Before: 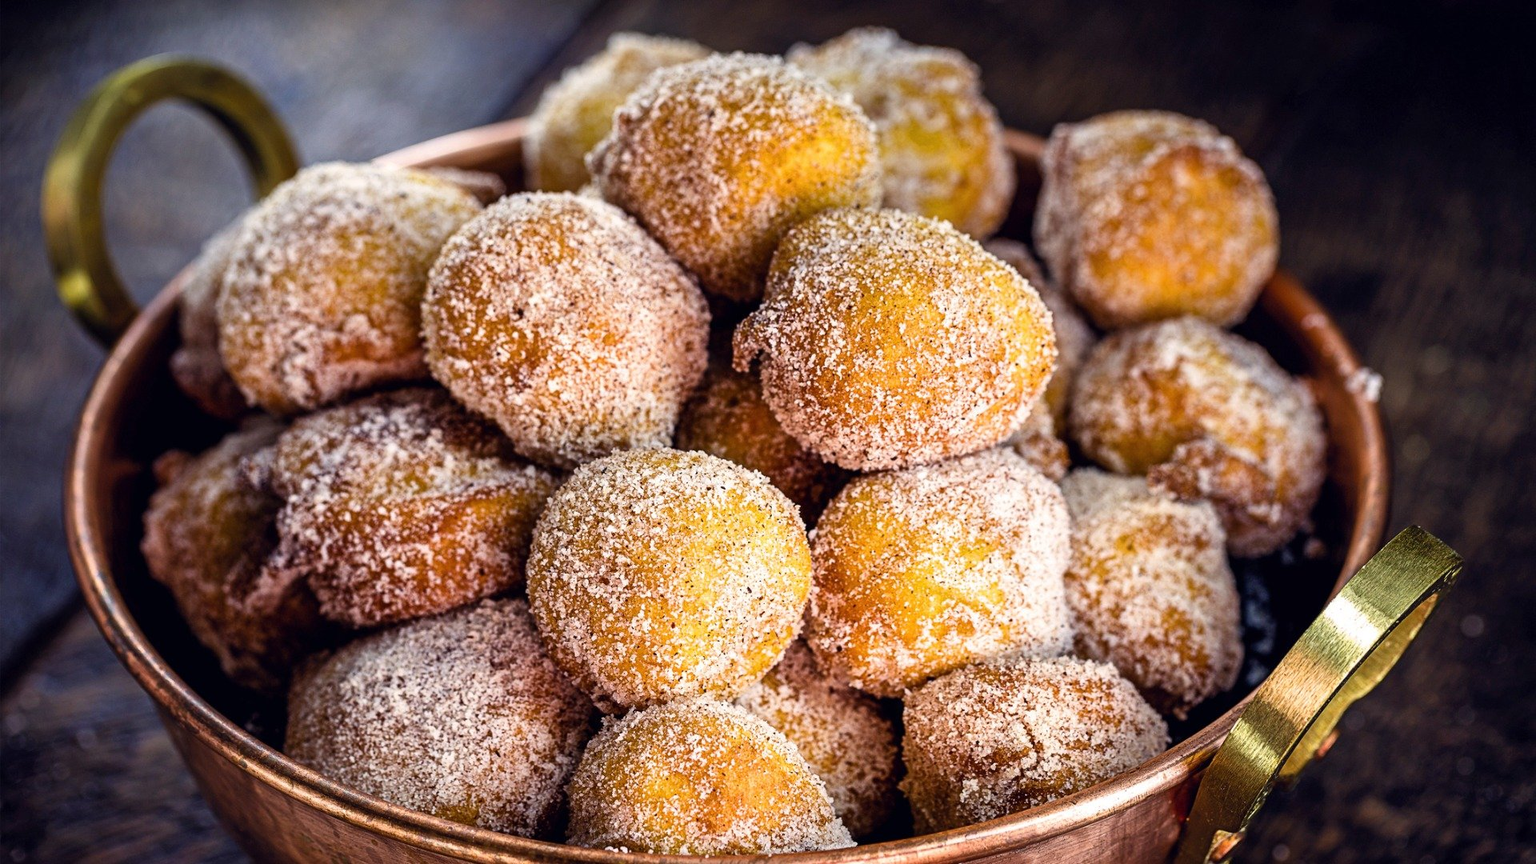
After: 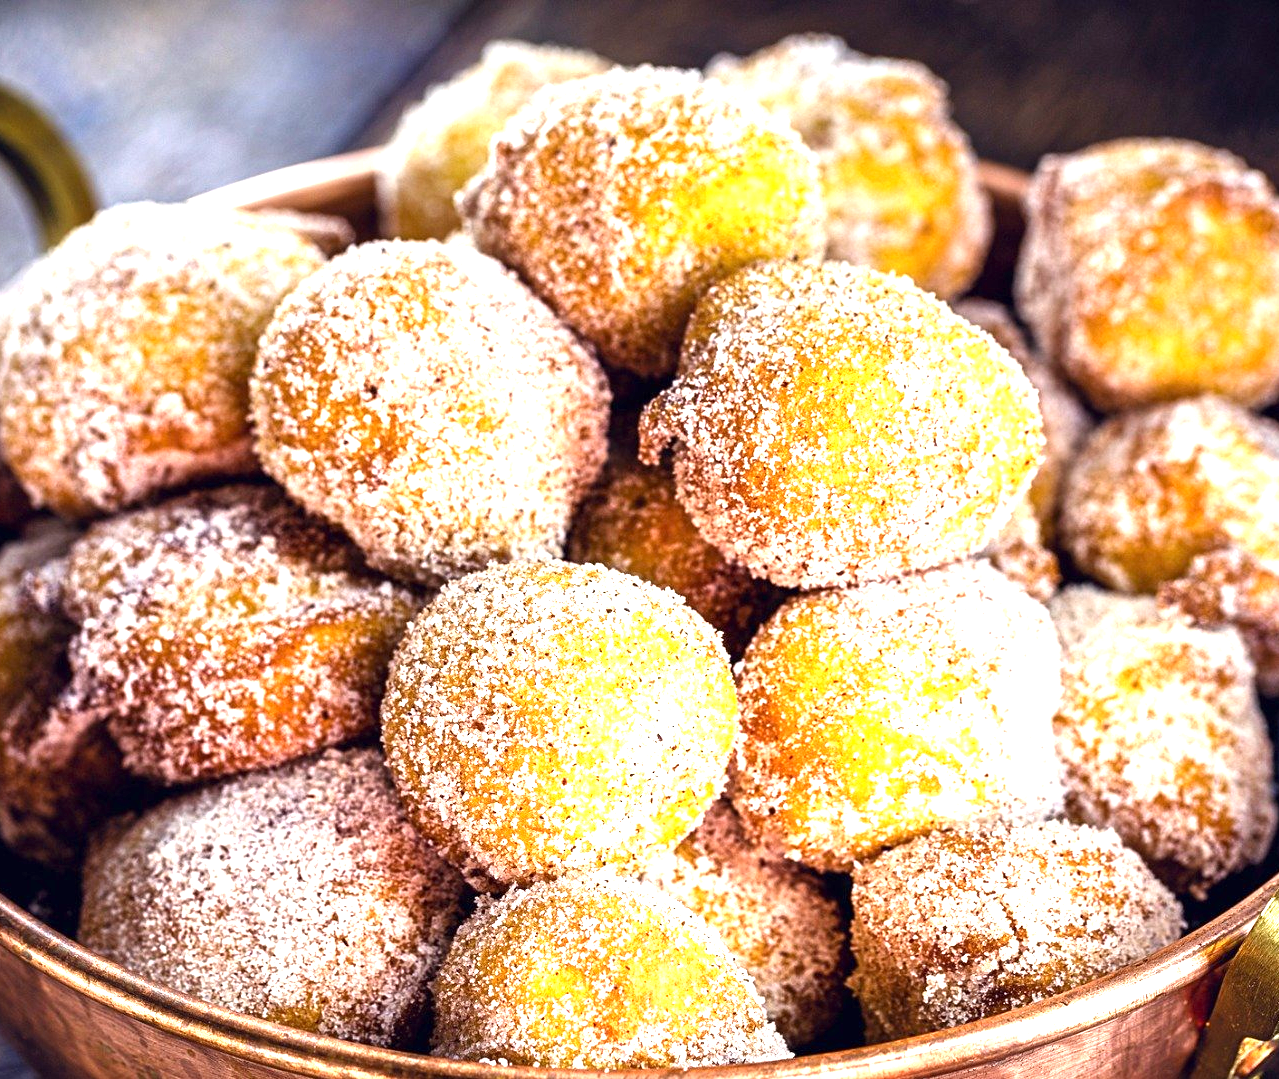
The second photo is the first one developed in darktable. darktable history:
crop and rotate: left 14.436%, right 18.898%
exposure: exposure 1.137 EV, compensate highlight preservation false
levels: levels [0, 0.476, 0.951]
